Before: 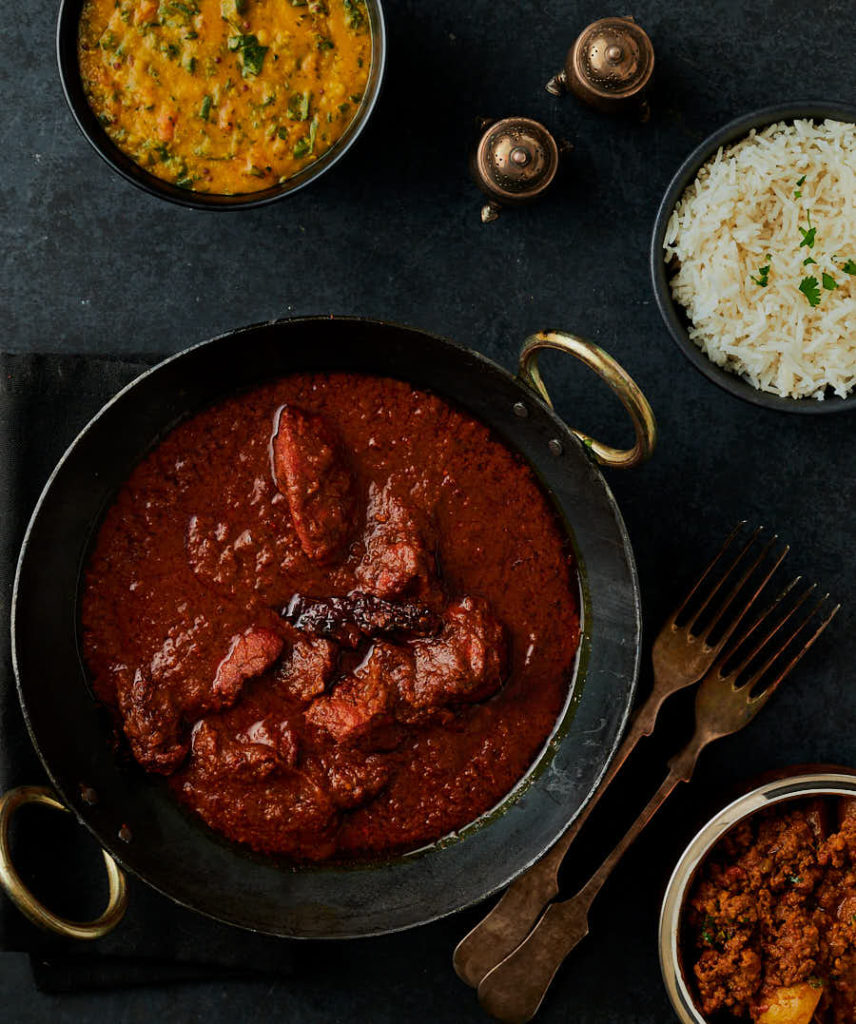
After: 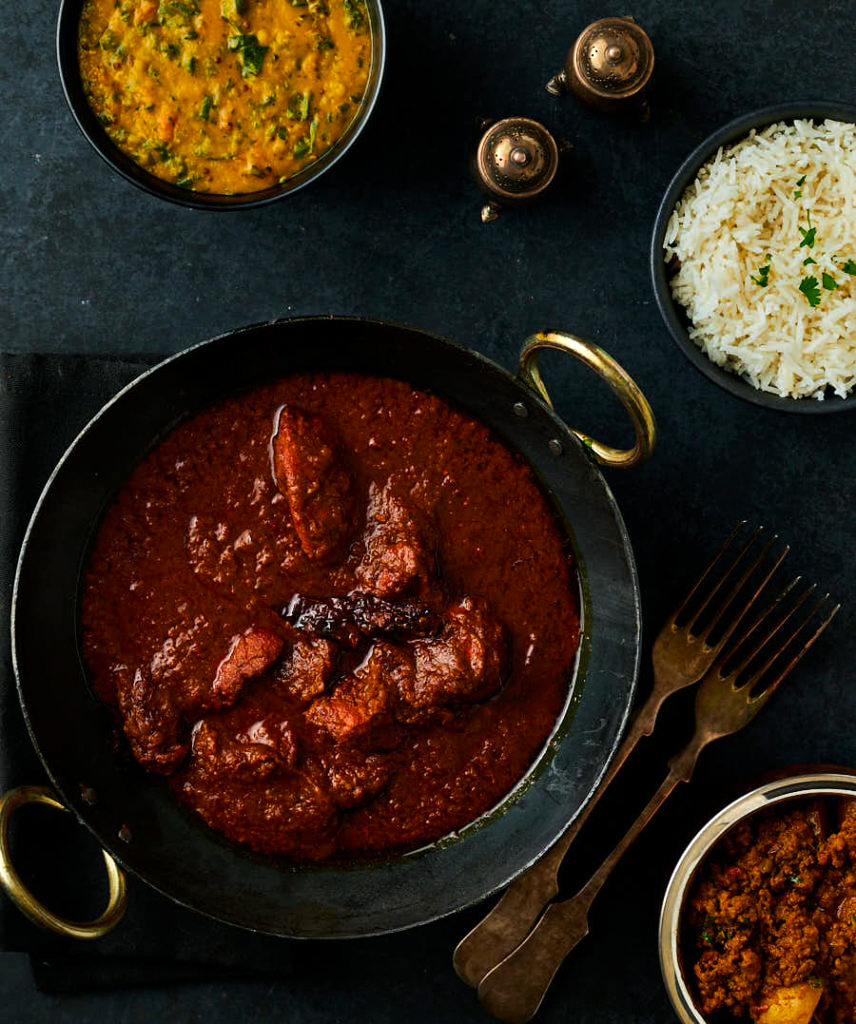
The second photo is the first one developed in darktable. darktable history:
color balance rgb: shadows lift › chroma 2.049%, shadows lift › hue 214.14°, perceptual saturation grading › global saturation 19.32%, perceptual brilliance grading › highlights 15.97%, perceptual brilliance grading › shadows -13.517%
